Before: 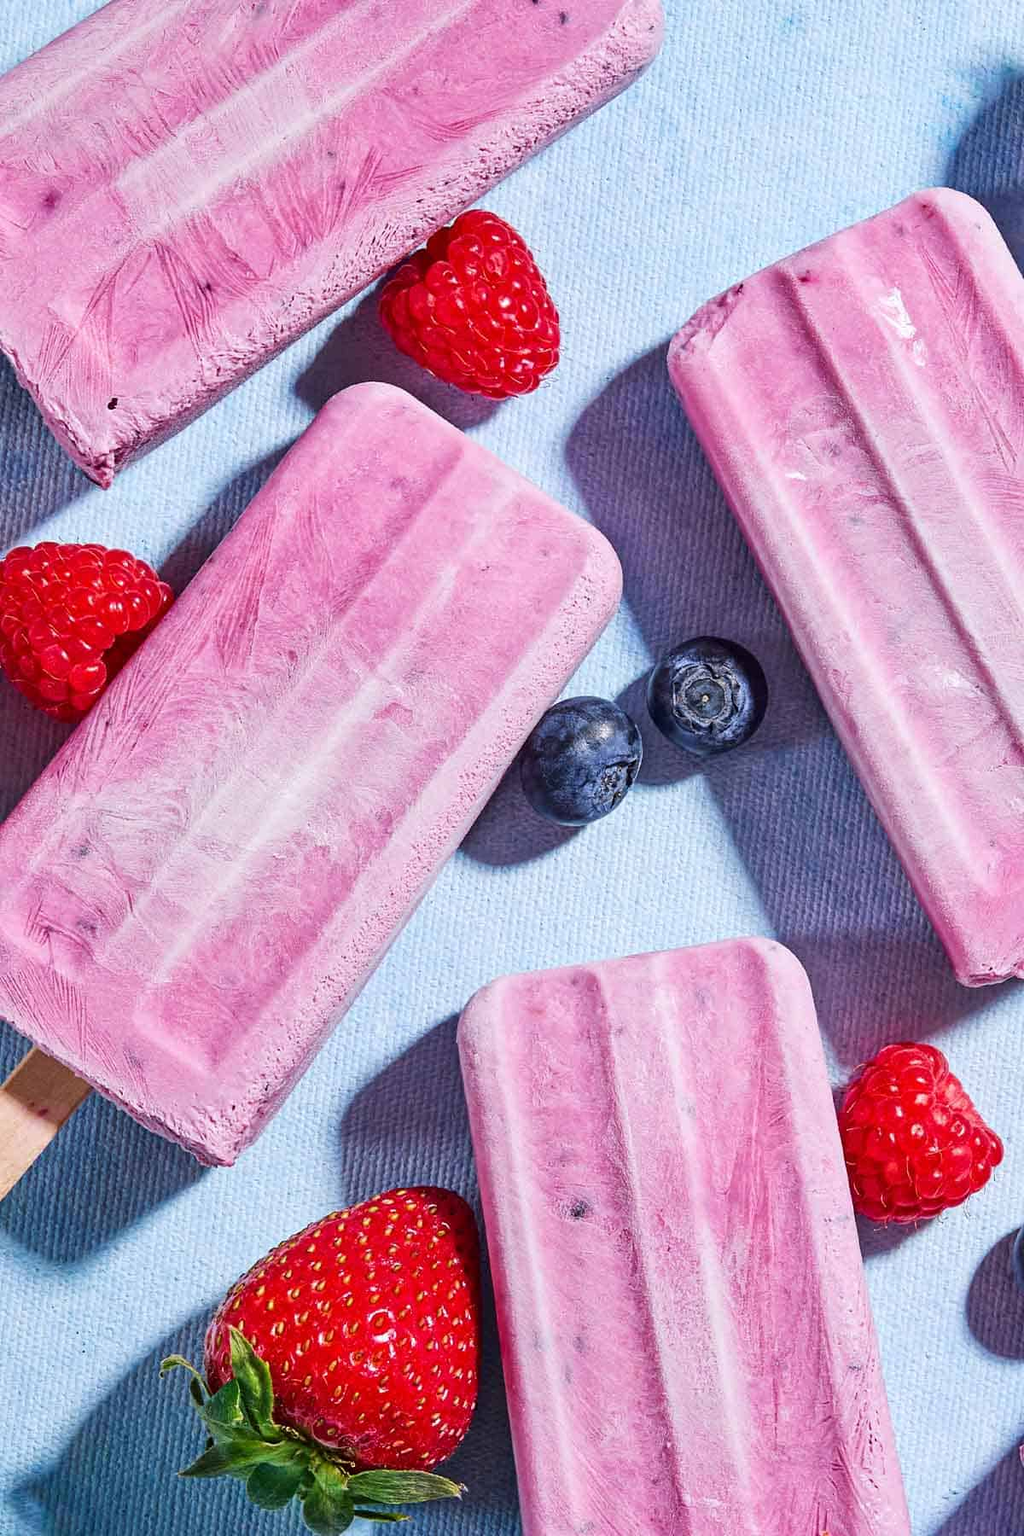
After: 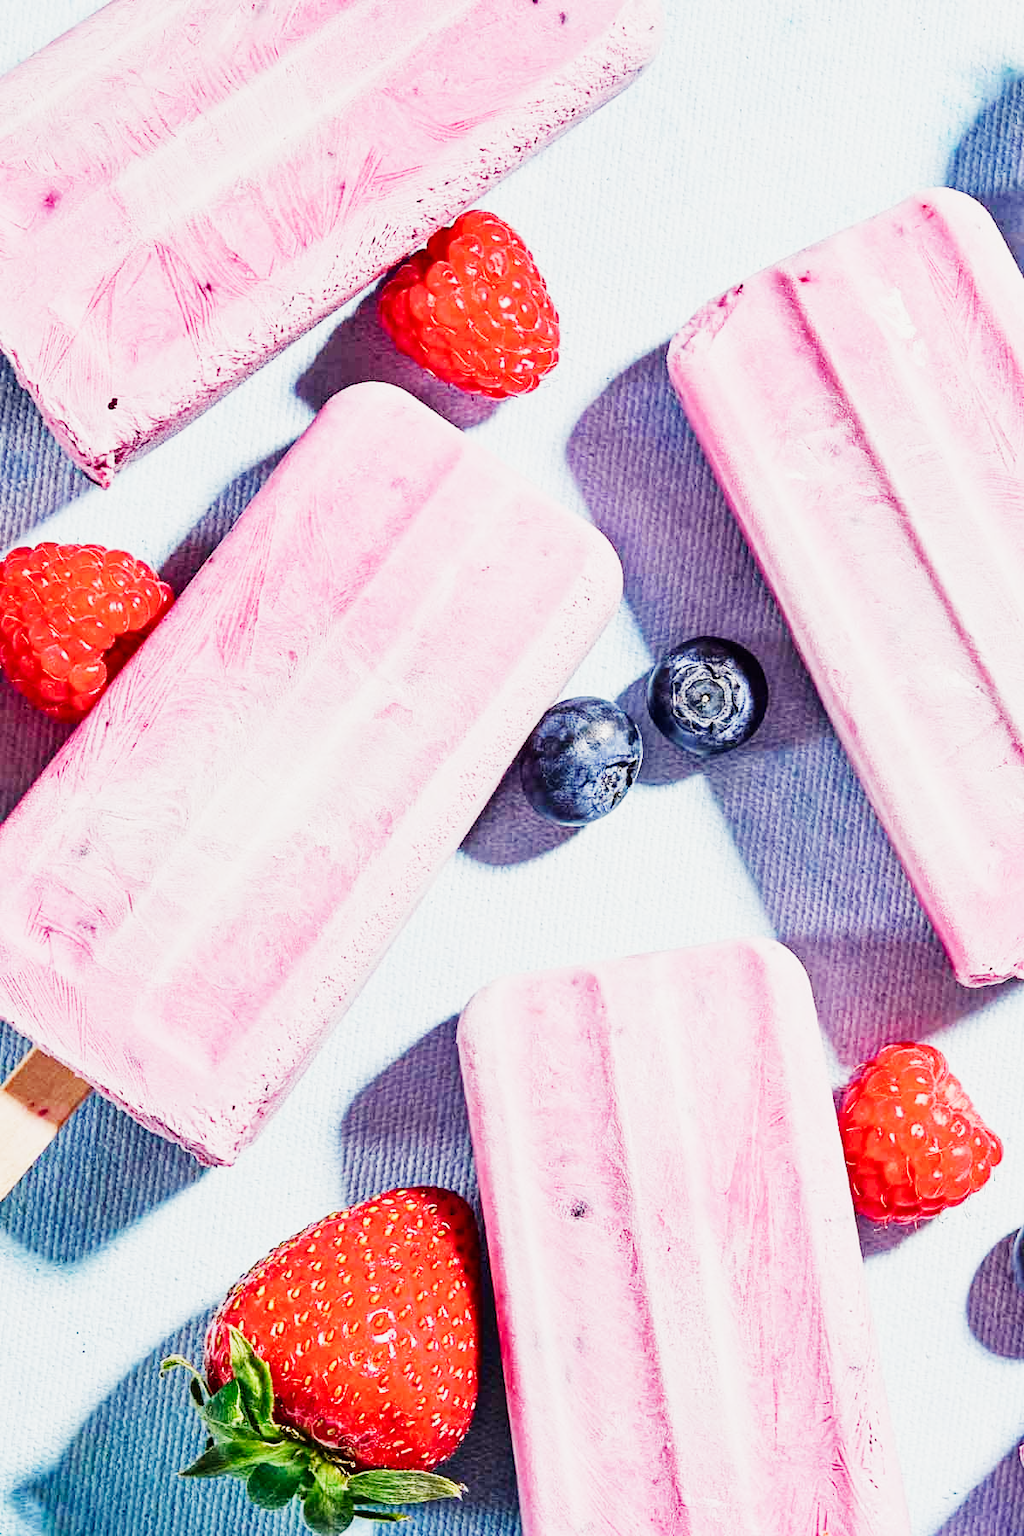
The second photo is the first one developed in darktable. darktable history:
exposure: black level correction 0, exposure 1.2 EV, compensate highlight preservation false
sigmoid: contrast 1.8, skew -0.2, preserve hue 0%, red attenuation 0.1, red rotation 0.035, green attenuation 0.1, green rotation -0.017, blue attenuation 0.15, blue rotation -0.052, base primaries Rec2020
white balance: red 1.029, blue 0.92
